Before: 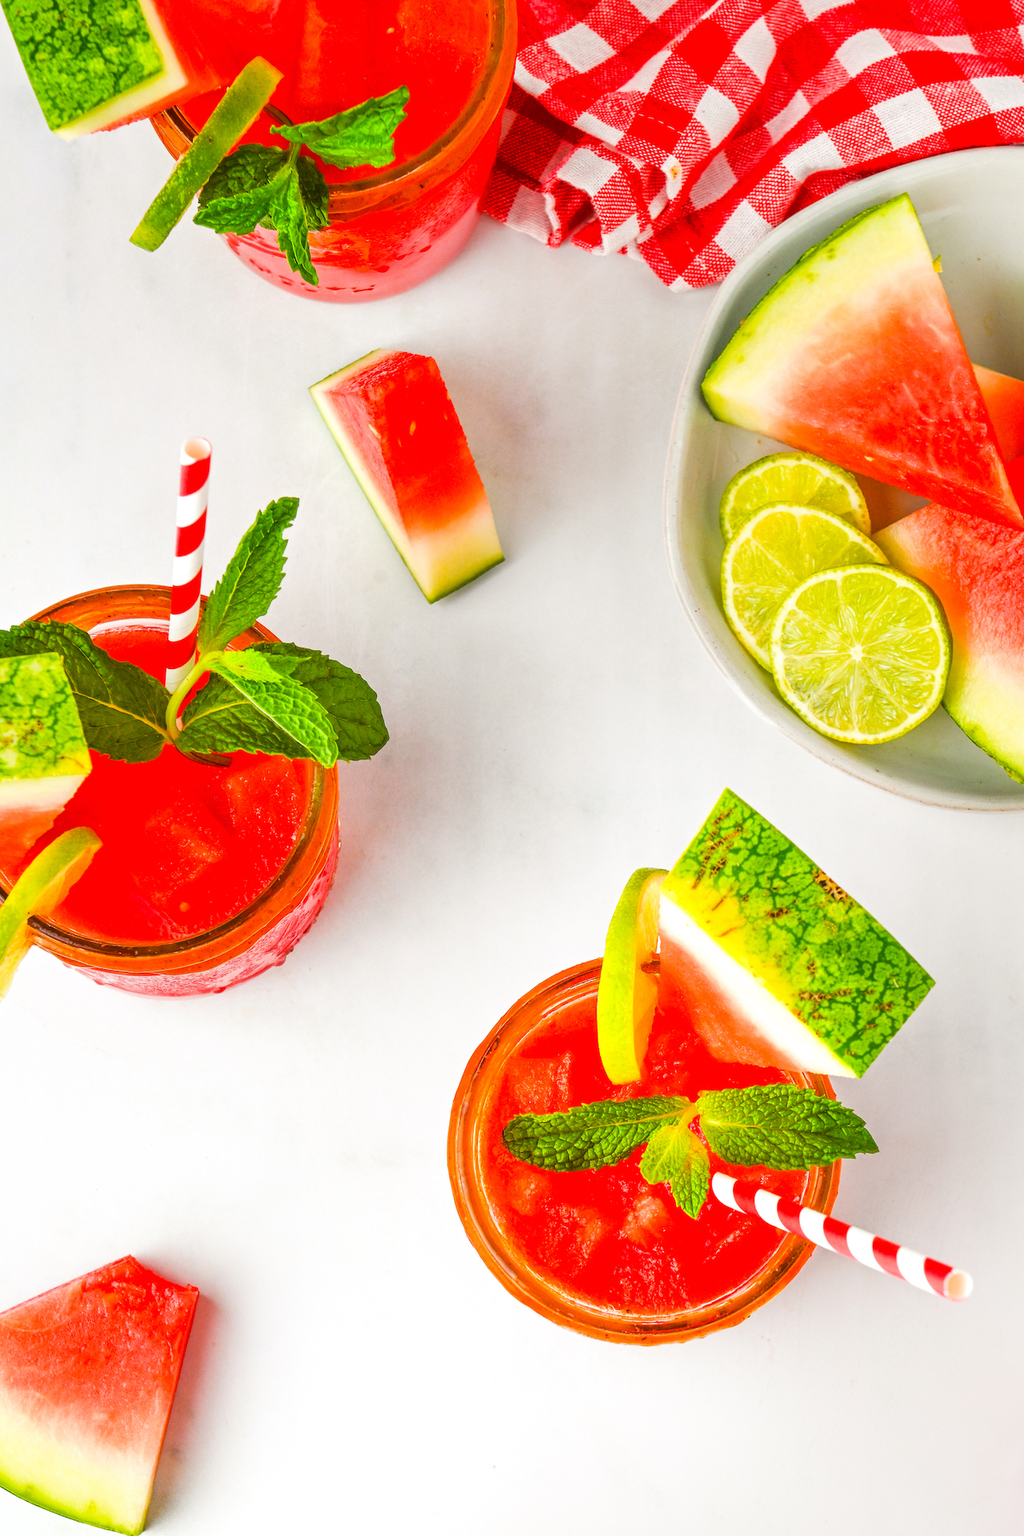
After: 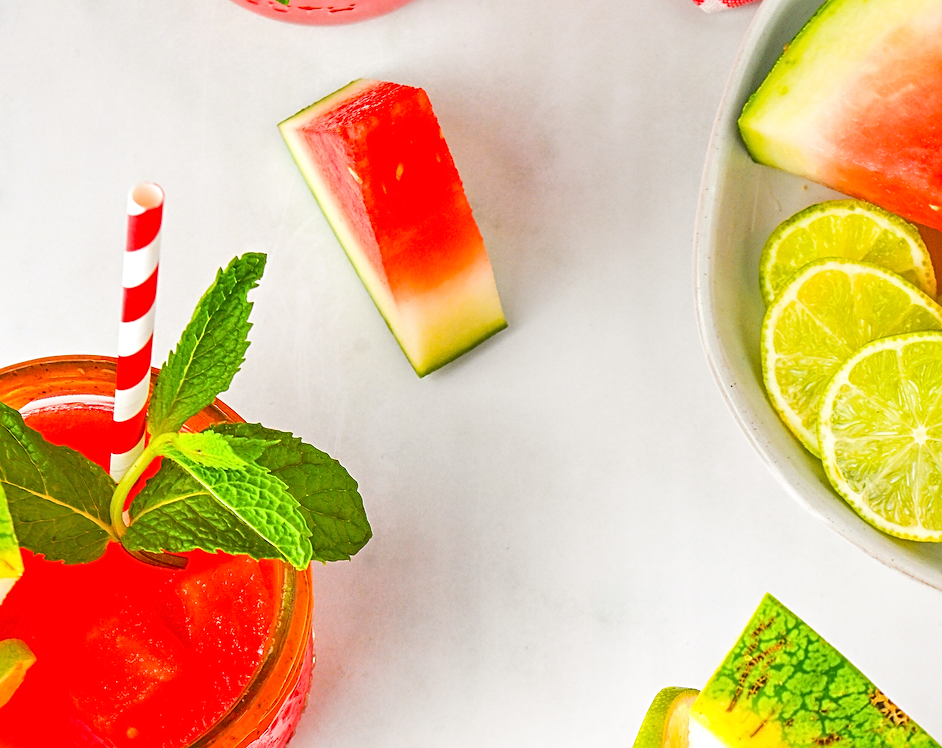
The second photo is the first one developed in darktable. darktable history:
tone equalizer: -7 EV 0.144 EV, -6 EV 0.625 EV, -5 EV 1.16 EV, -4 EV 1.35 EV, -3 EV 1.12 EV, -2 EV 0.6 EV, -1 EV 0.161 EV
sharpen: on, module defaults
crop: left 7.036%, top 18.374%, right 14.409%, bottom 40.051%
